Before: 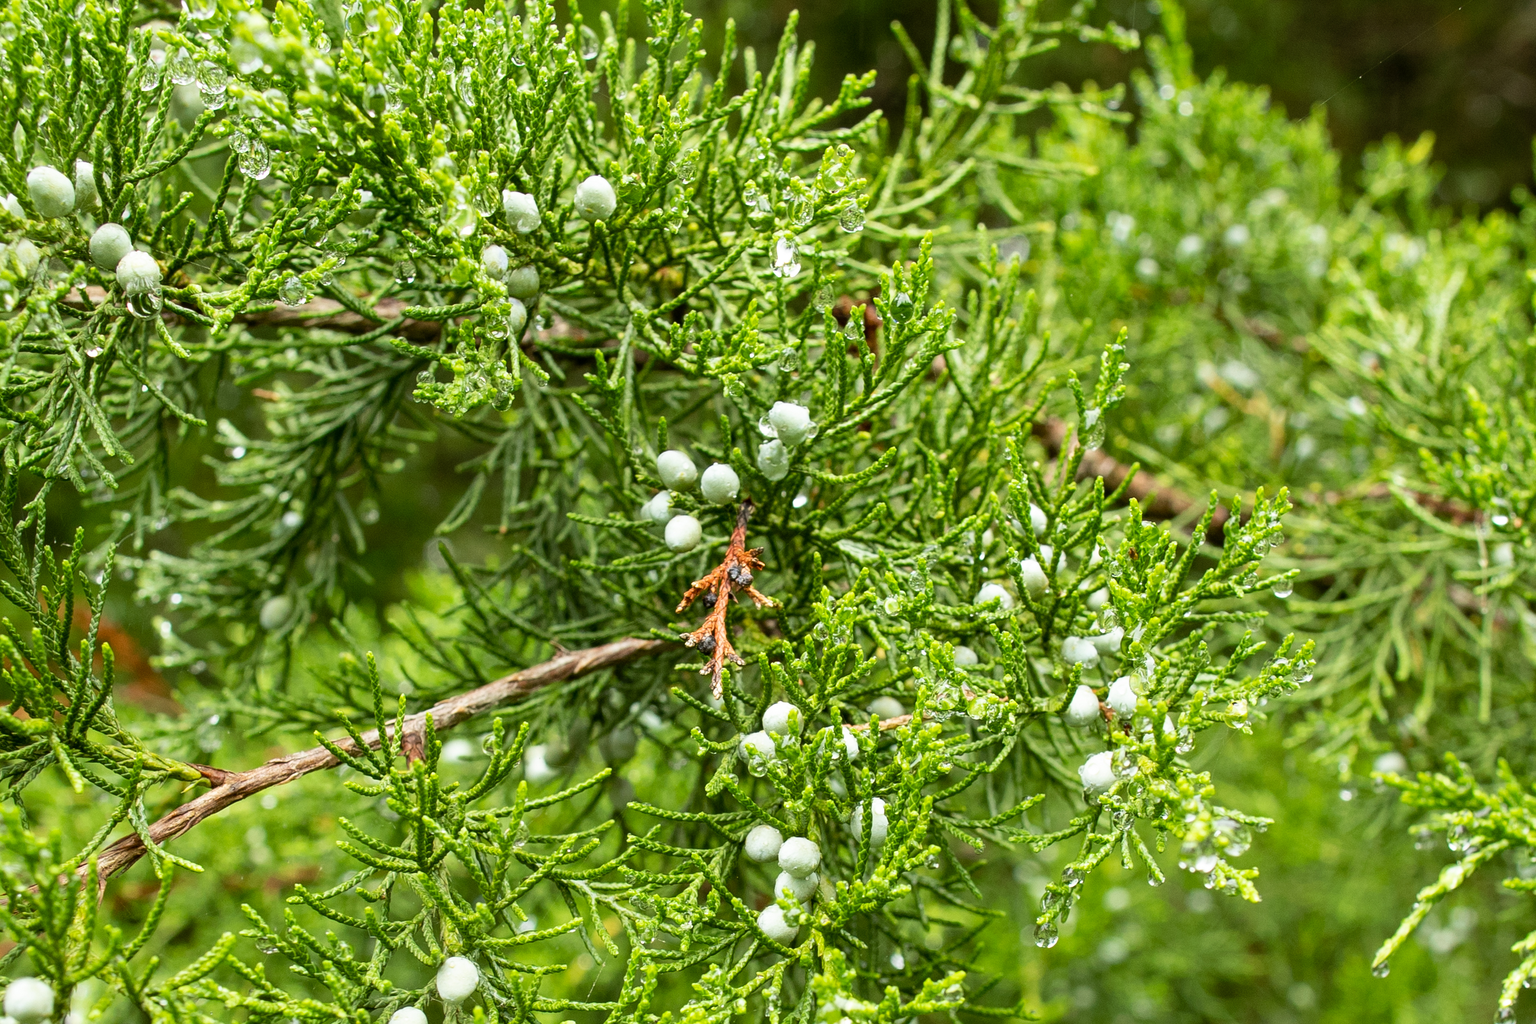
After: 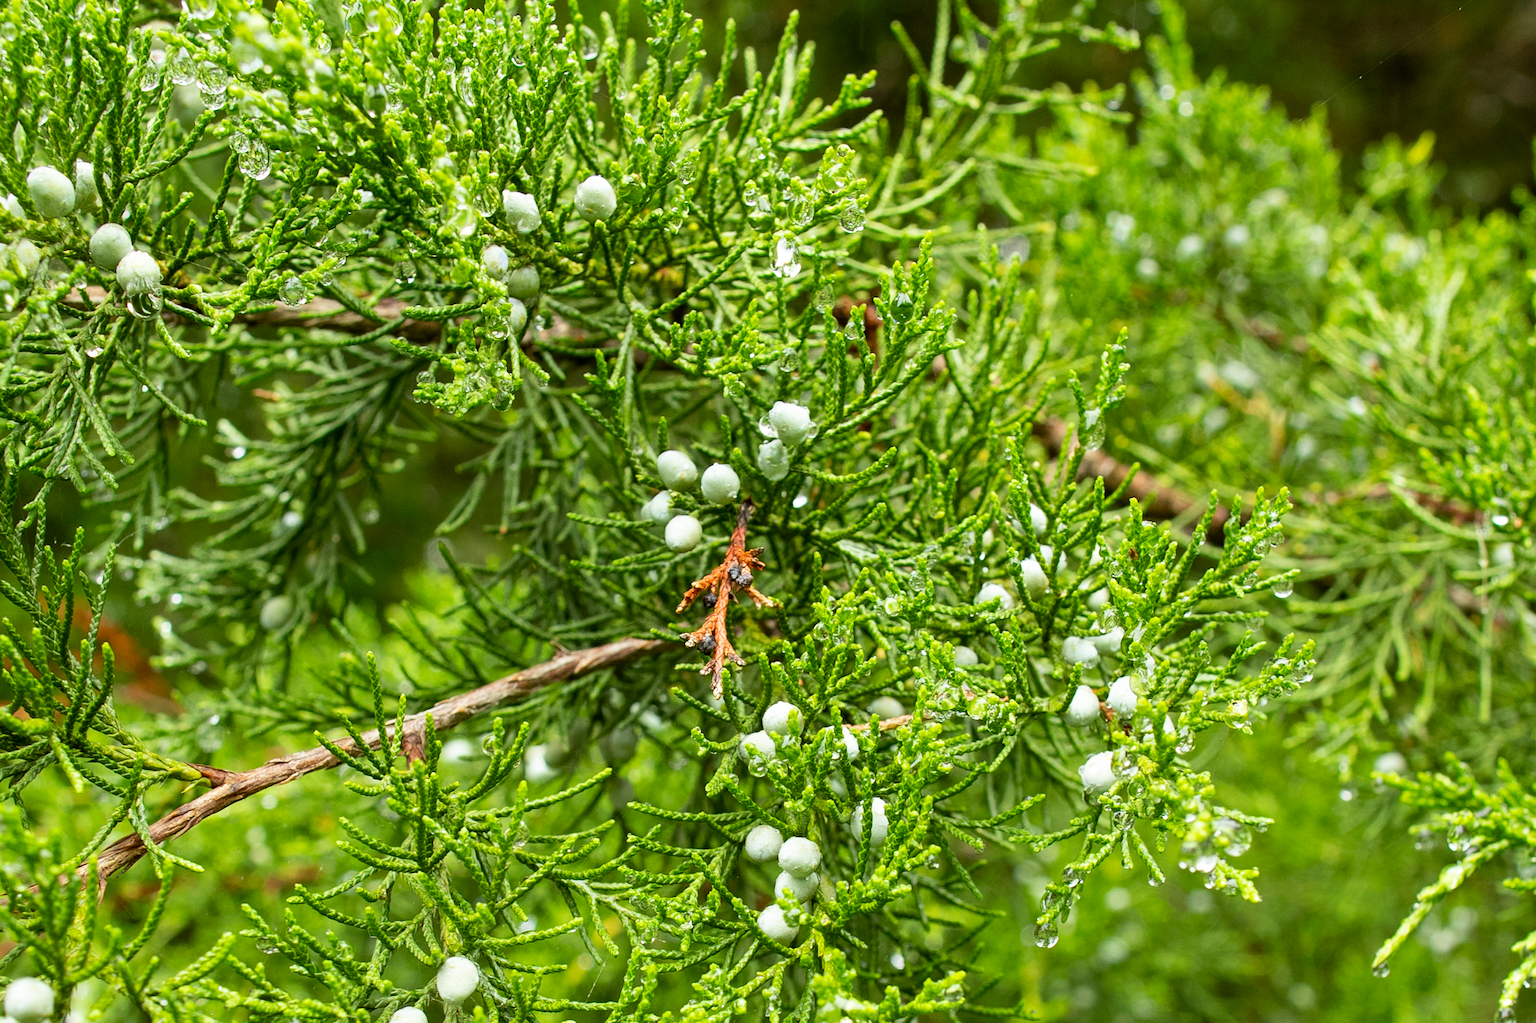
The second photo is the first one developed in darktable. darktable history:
color correction: highlights b* -0.04, saturation 1.12
